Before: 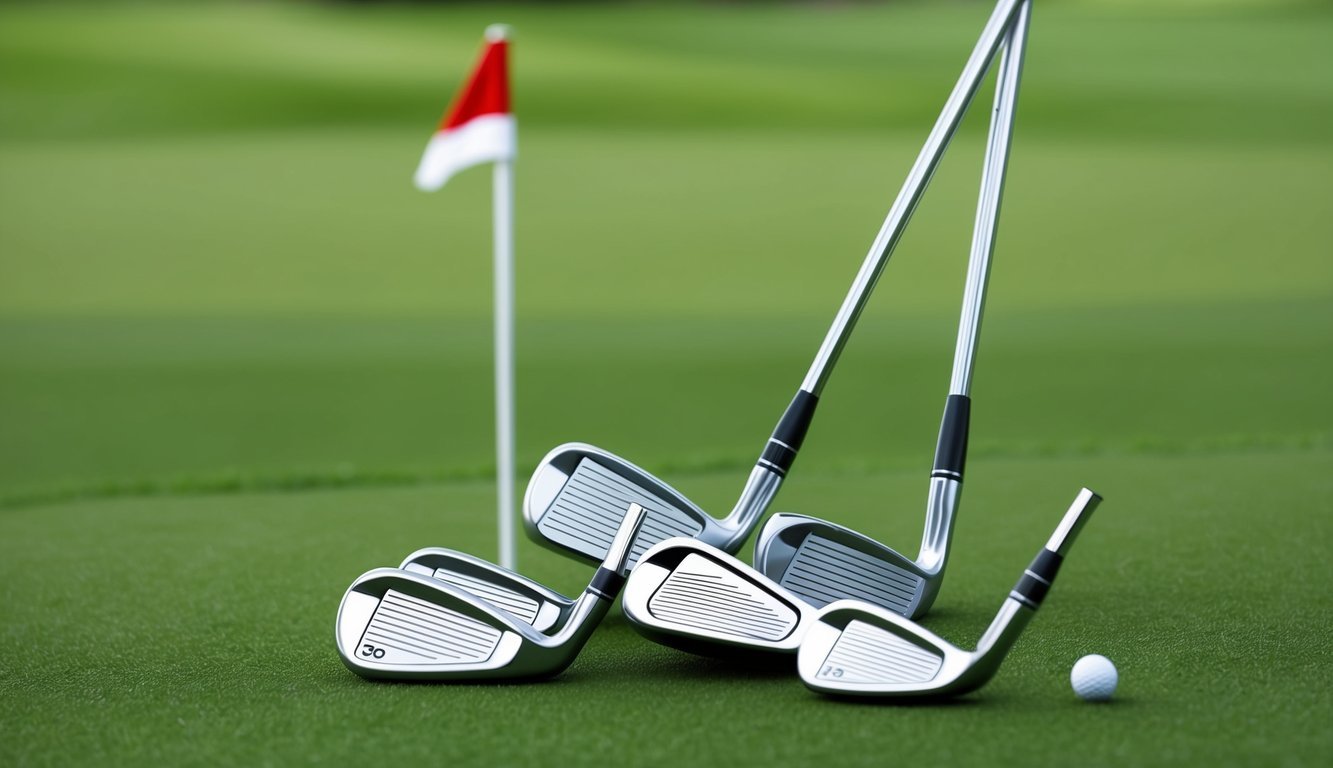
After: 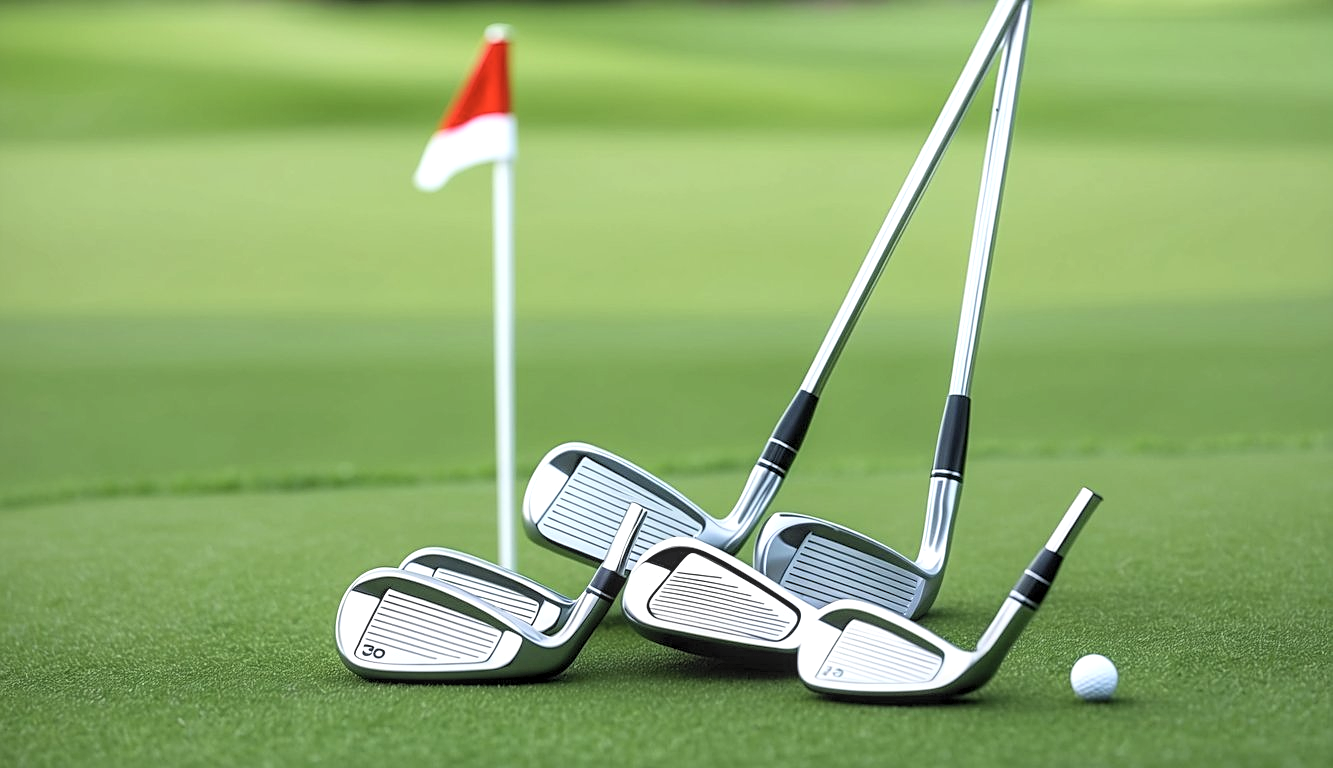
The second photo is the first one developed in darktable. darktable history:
levels: levels [0, 0.48, 0.961]
contrast brightness saturation: contrast 0.137, brightness 0.226
local contrast: on, module defaults
sharpen: on, module defaults
